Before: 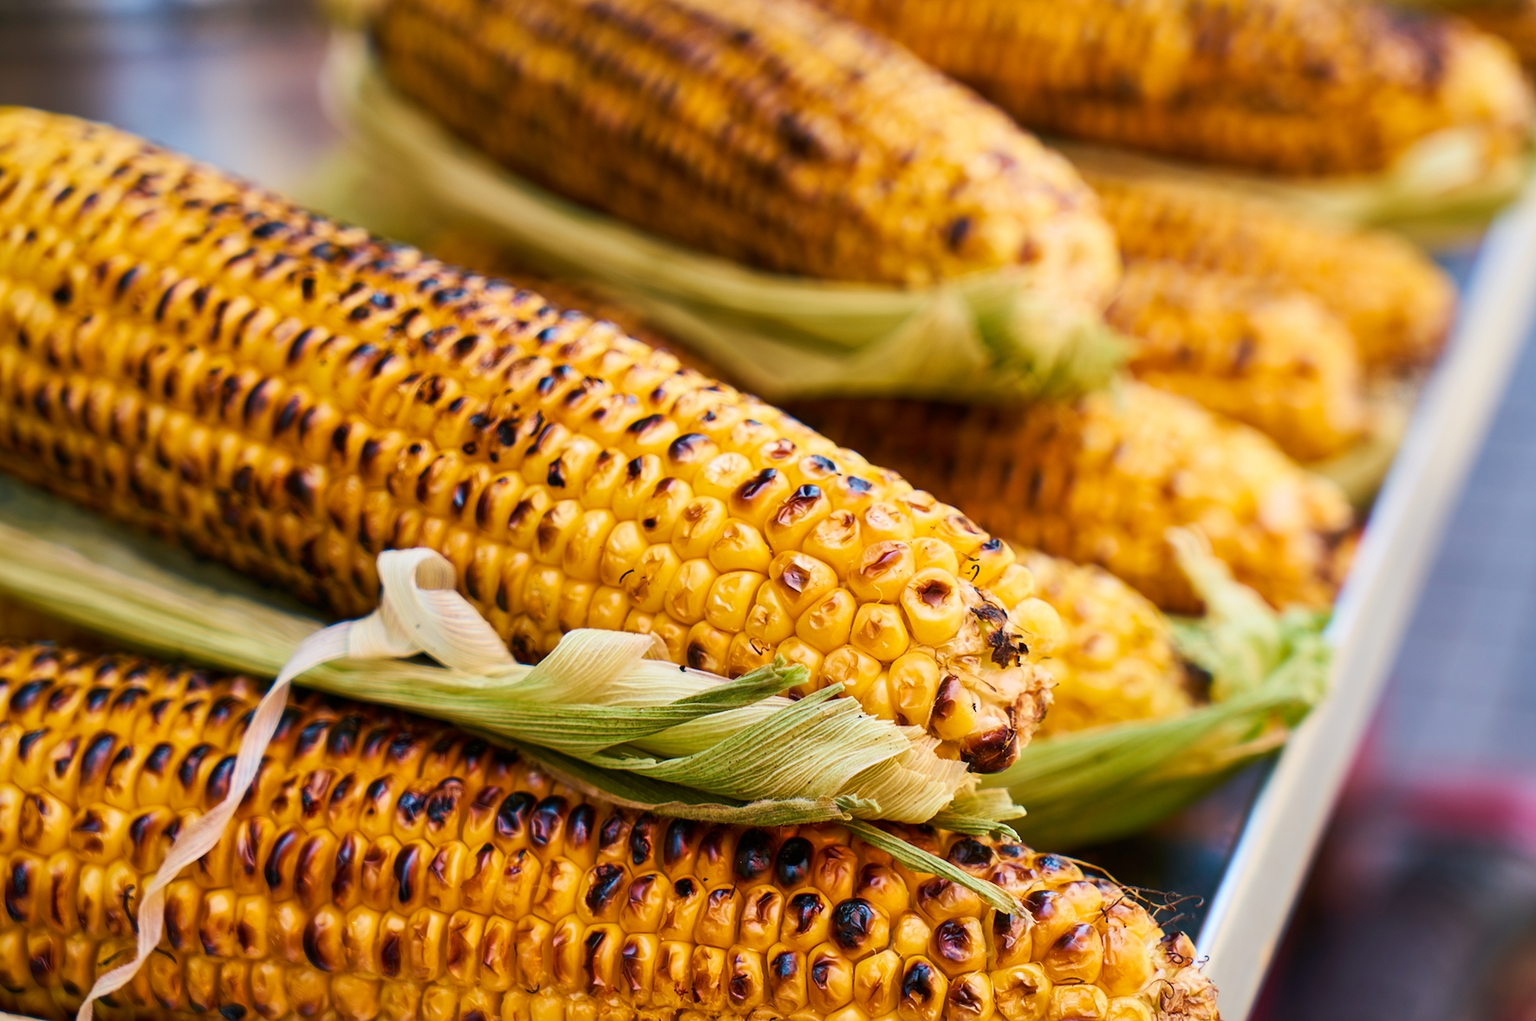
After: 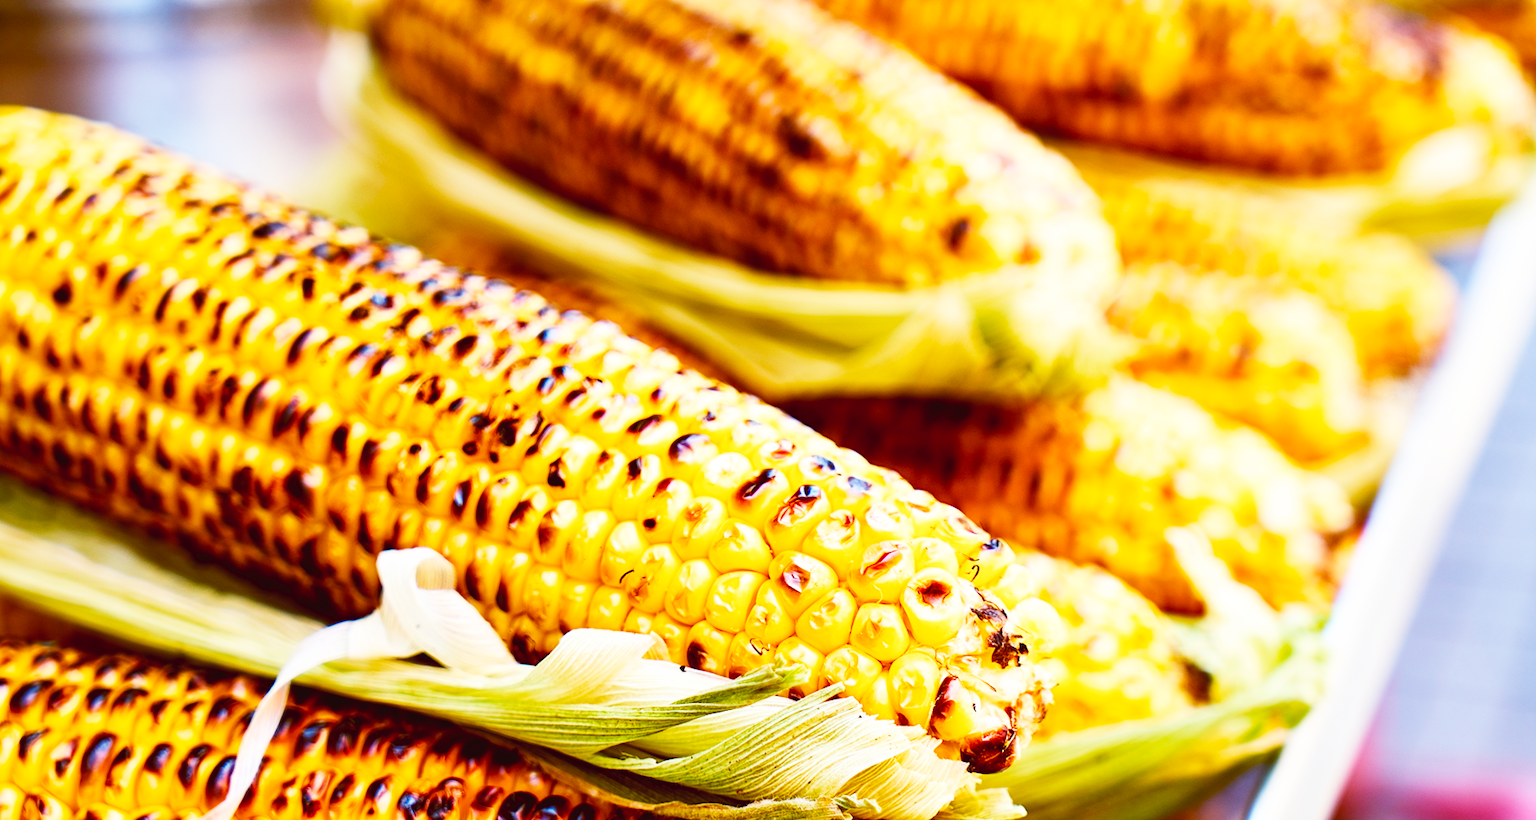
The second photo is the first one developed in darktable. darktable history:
base curve: curves: ch0 [(0, 0.003) (0.001, 0.002) (0.006, 0.004) (0.02, 0.022) (0.048, 0.086) (0.094, 0.234) (0.162, 0.431) (0.258, 0.629) (0.385, 0.8) (0.548, 0.918) (0.751, 0.988) (1, 1)], preserve colors none
crop: bottom 19.644%
color balance: lift [1, 1.015, 1.004, 0.985], gamma [1, 0.958, 0.971, 1.042], gain [1, 0.956, 0.977, 1.044]
